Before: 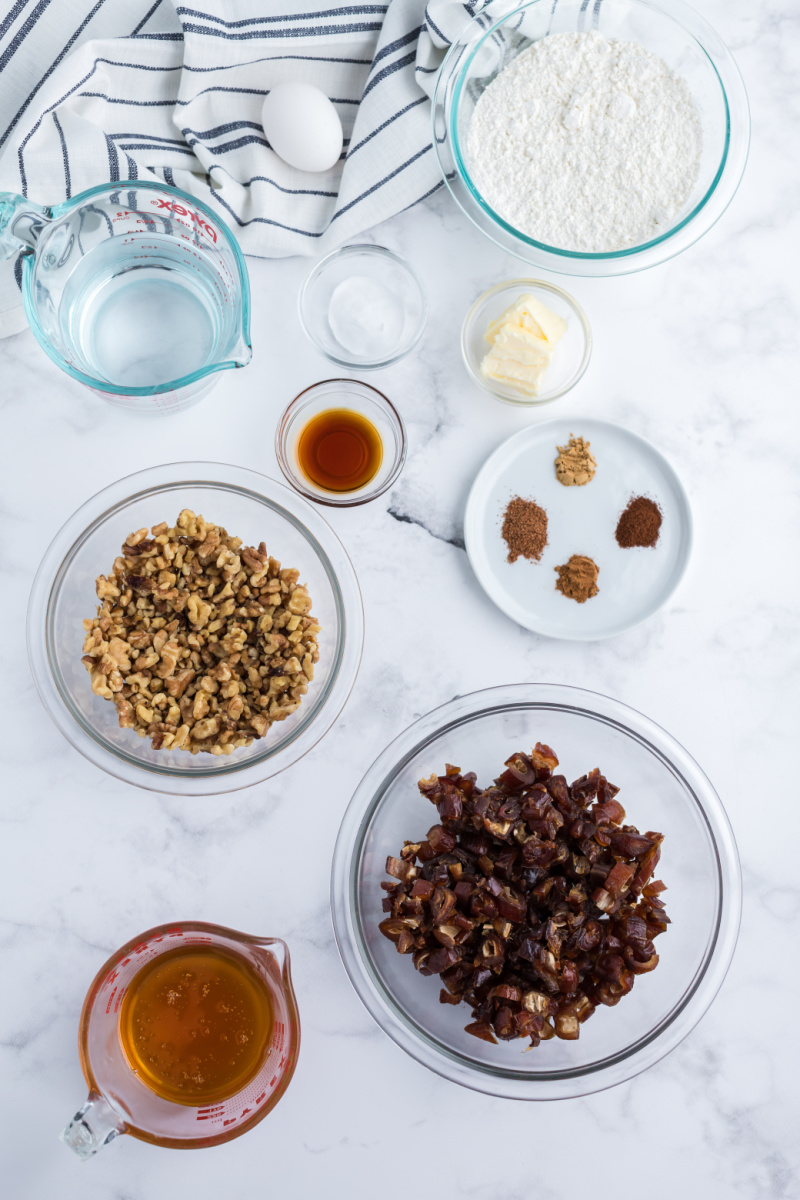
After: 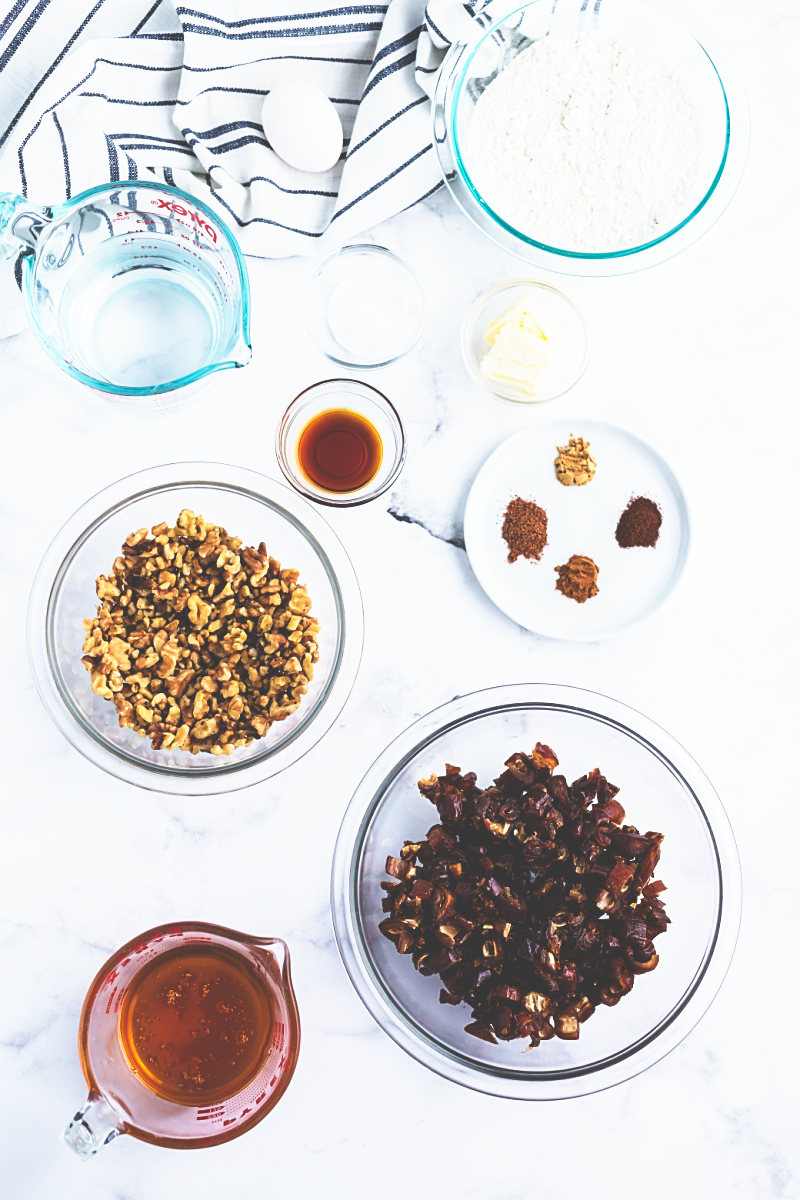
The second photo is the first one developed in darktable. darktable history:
base curve: curves: ch0 [(0, 0.036) (0.007, 0.037) (0.604, 0.887) (1, 1)], preserve colors none
sharpen: amount 0.495
